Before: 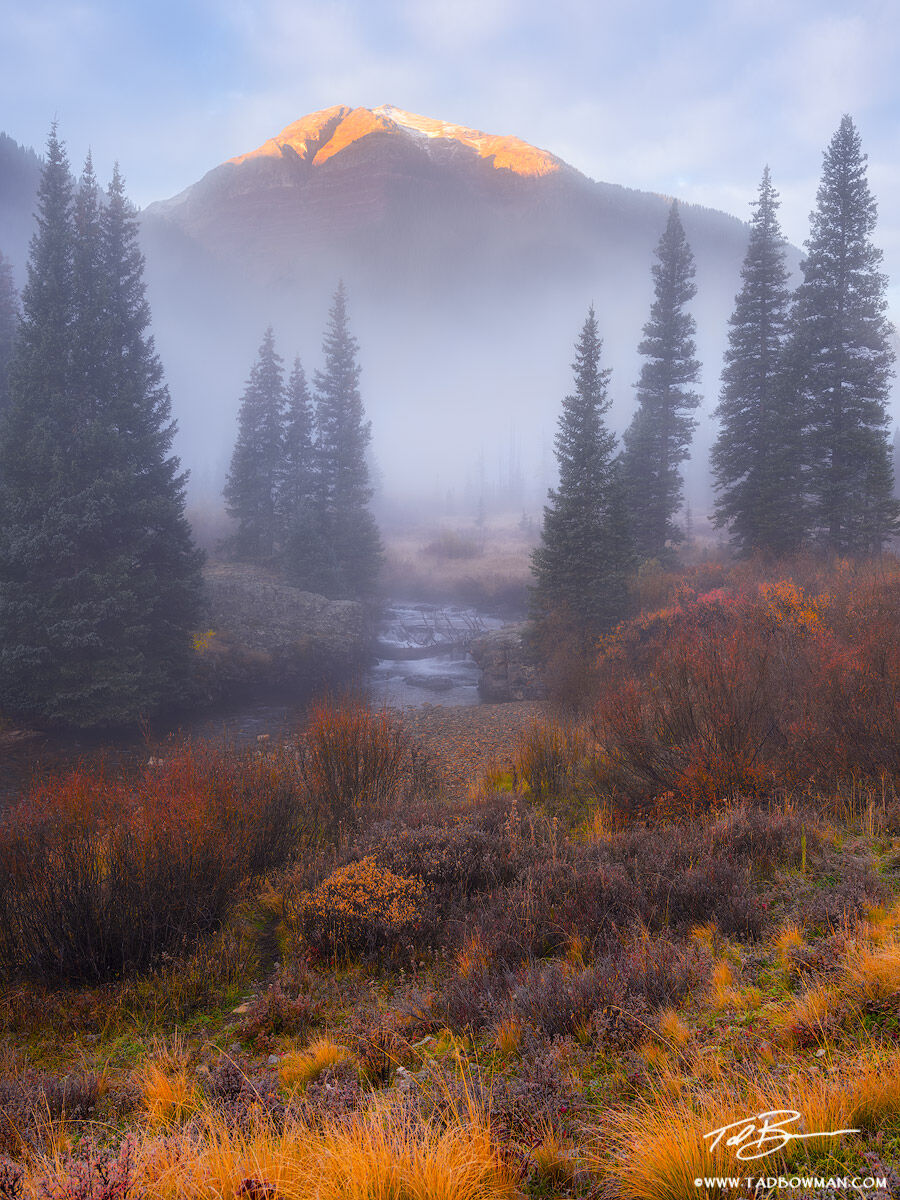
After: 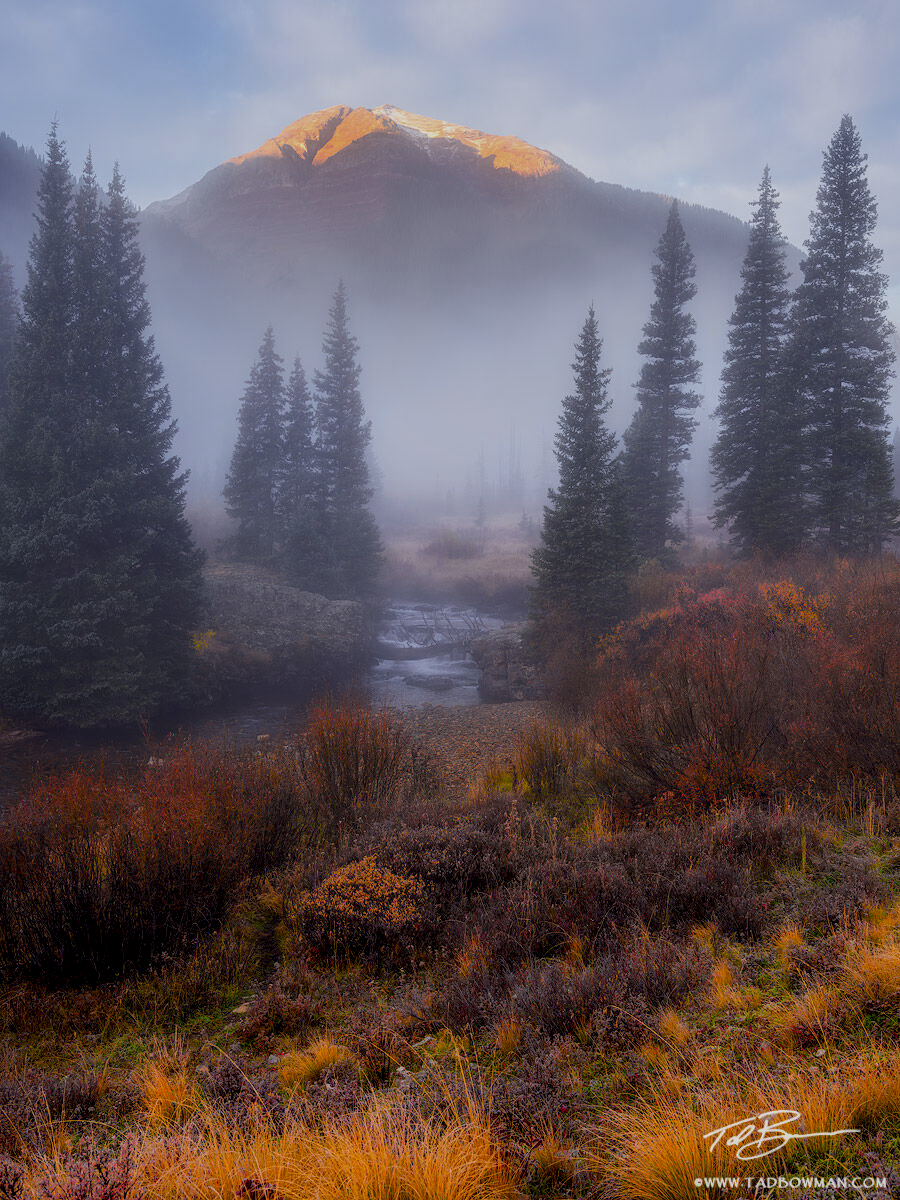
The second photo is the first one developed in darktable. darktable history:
exposure: black level correction 0.009, exposure -0.637 EV, compensate highlight preservation false
local contrast: on, module defaults
